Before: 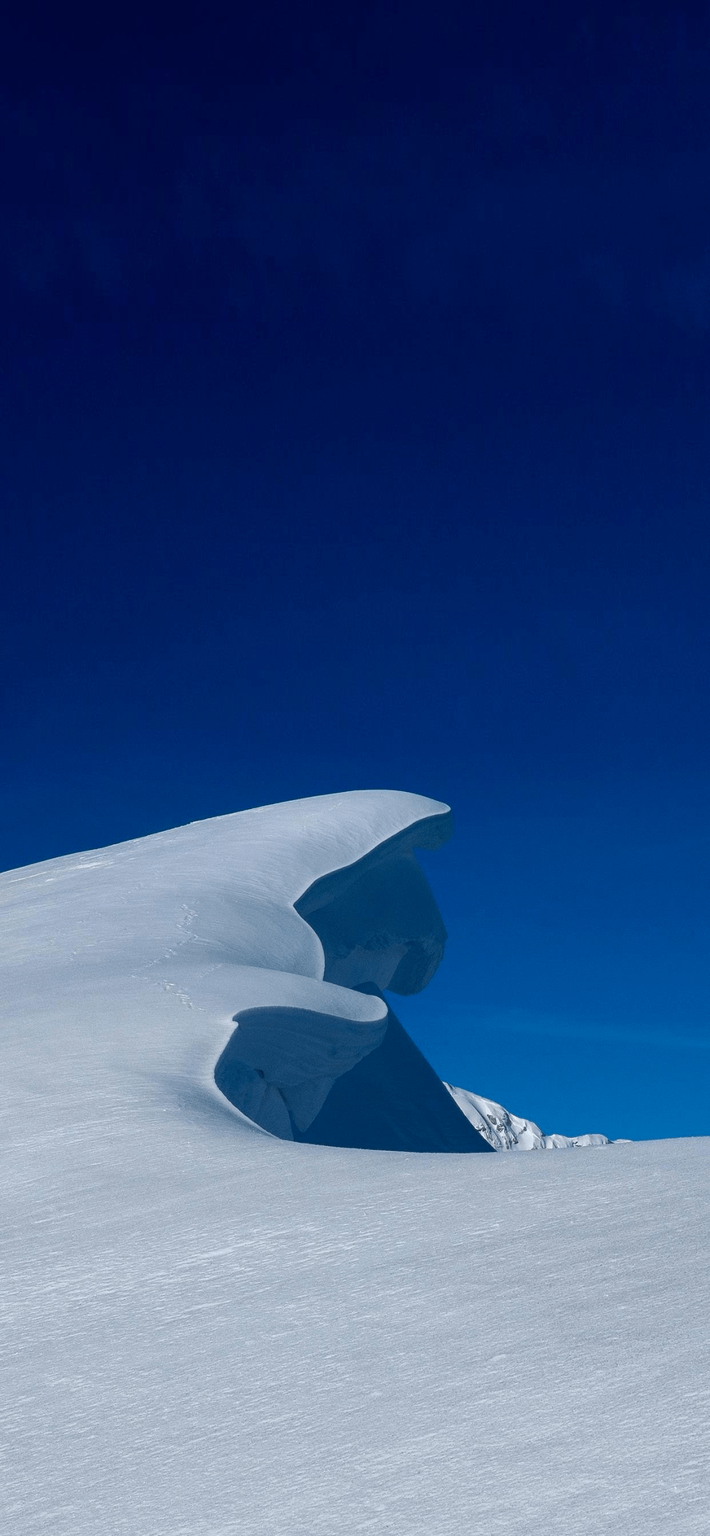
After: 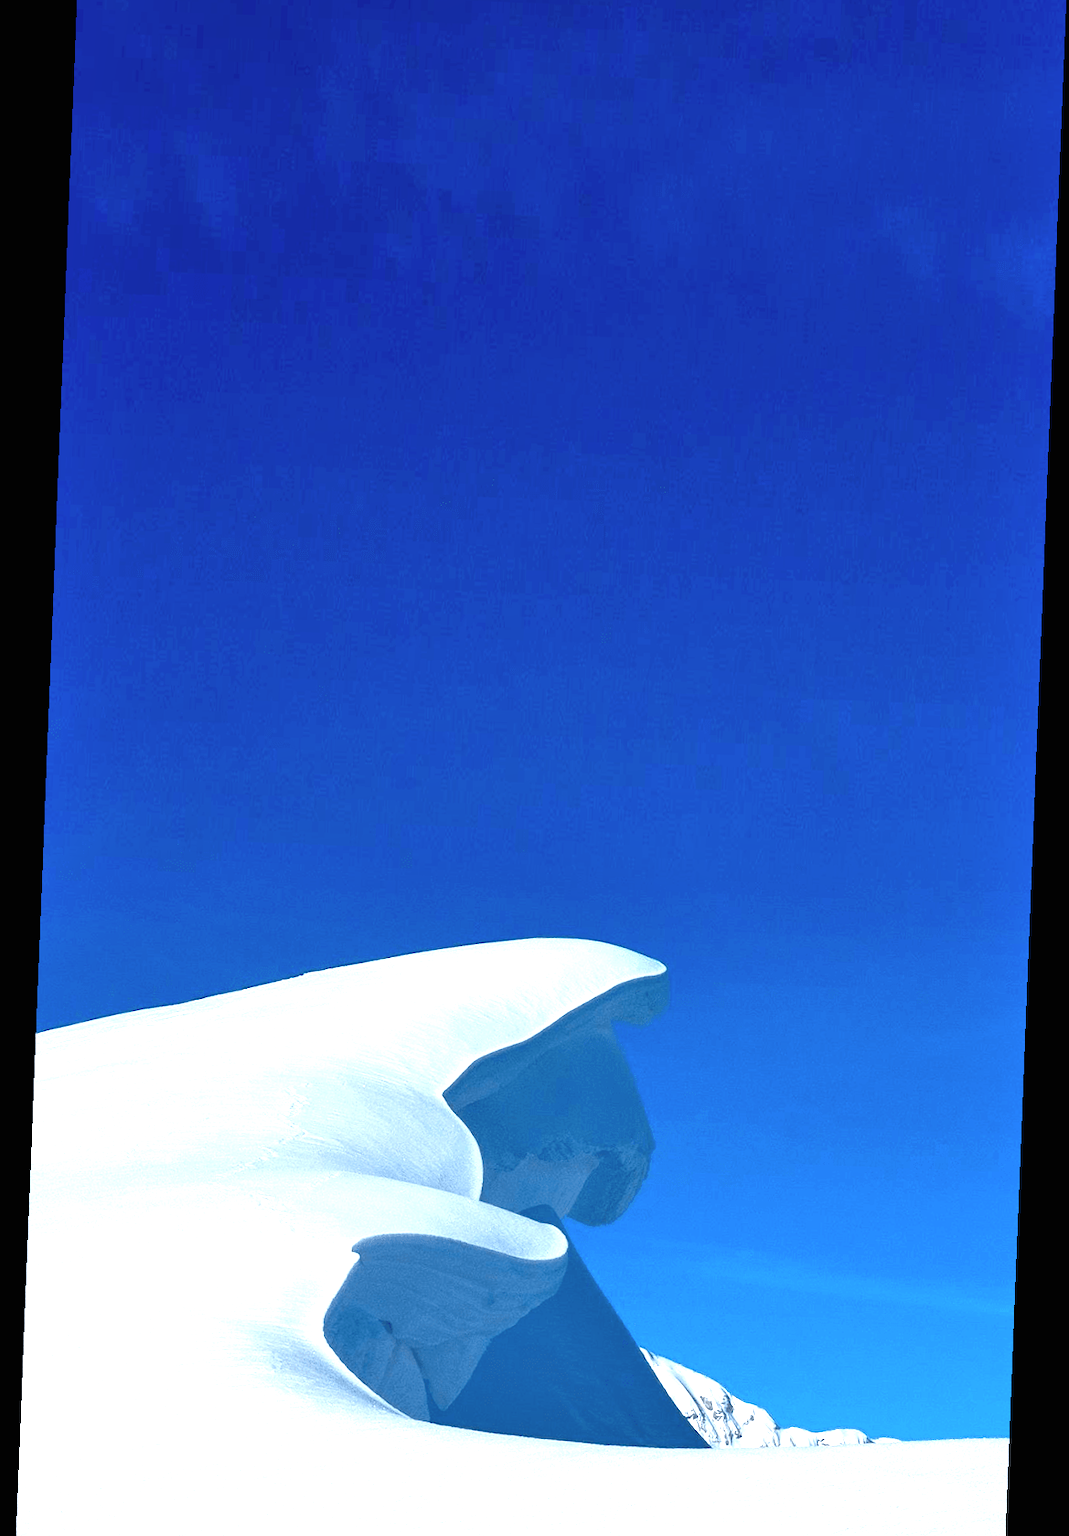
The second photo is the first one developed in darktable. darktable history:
tone equalizer: -7 EV 0.15 EV, -6 EV 0.6 EV, -5 EV 1.15 EV, -4 EV 1.33 EV, -3 EV 1.15 EV, -2 EV 0.6 EV, -1 EV 0.15 EV, mask exposure compensation -0.5 EV
contrast brightness saturation: saturation -0.05
rotate and perspective: rotation 2.27°, automatic cropping off
exposure: black level correction 0, exposure 1.6 EV, compensate exposure bias true, compensate highlight preservation false
crop and rotate: top 8.293%, bottom 20.996%
